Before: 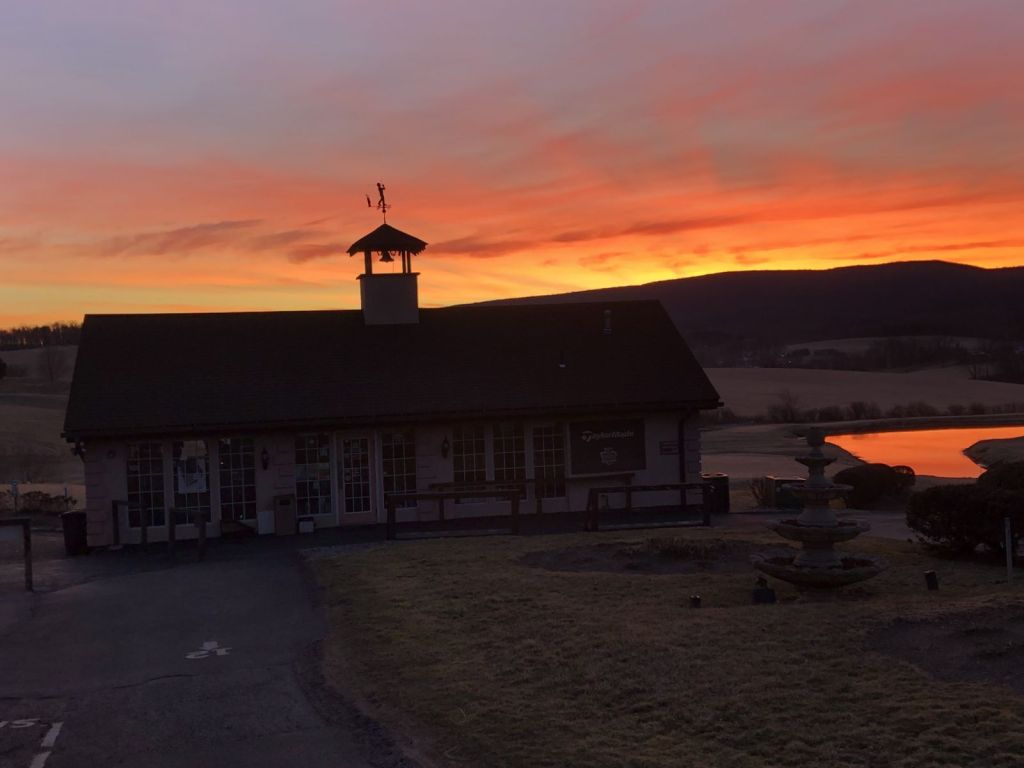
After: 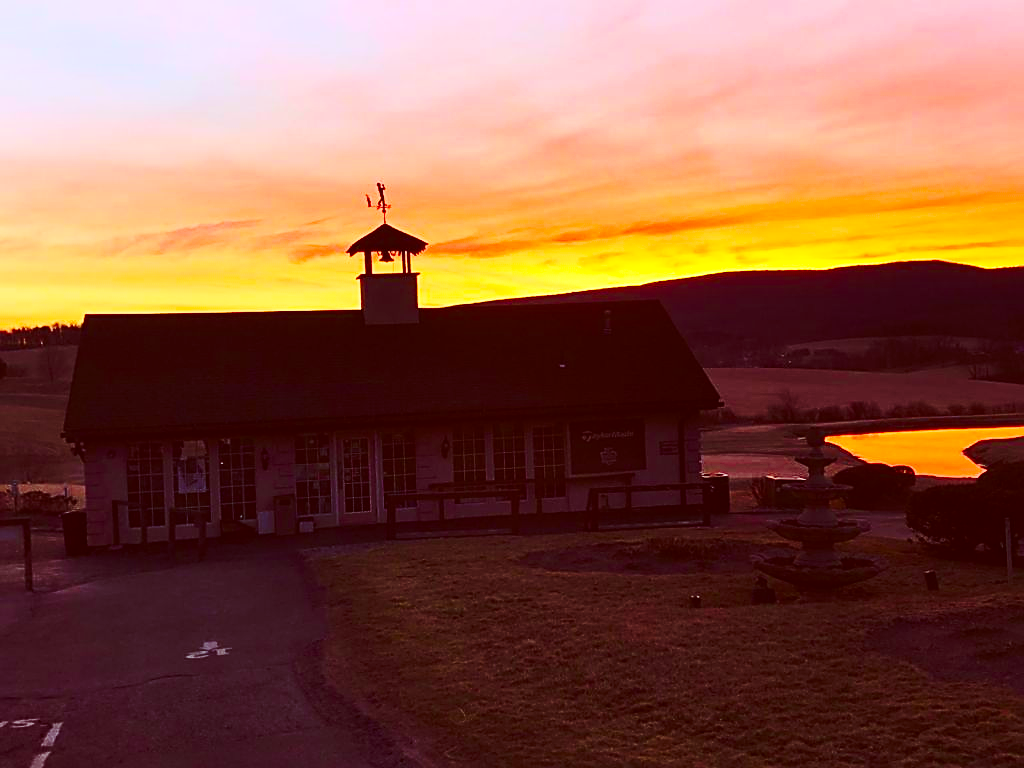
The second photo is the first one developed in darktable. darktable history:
shadows and highlights: shadows 40, highlights -60
color correction: highlights a* -7.23, highlights b* -0.161, shadows a* 20.08, shadows b* 11.73
base curve: curves: ch0 [(0, 0) (0.032, 0.037) (0.105, 0.228) (0.435, 0.76) (0.856, 0.983) (1, 1)], preserve colors none
contrast brightness saturation: contrast 0.62, brightness 0.34, saturation 0.14
sharpen: radius 1.967
